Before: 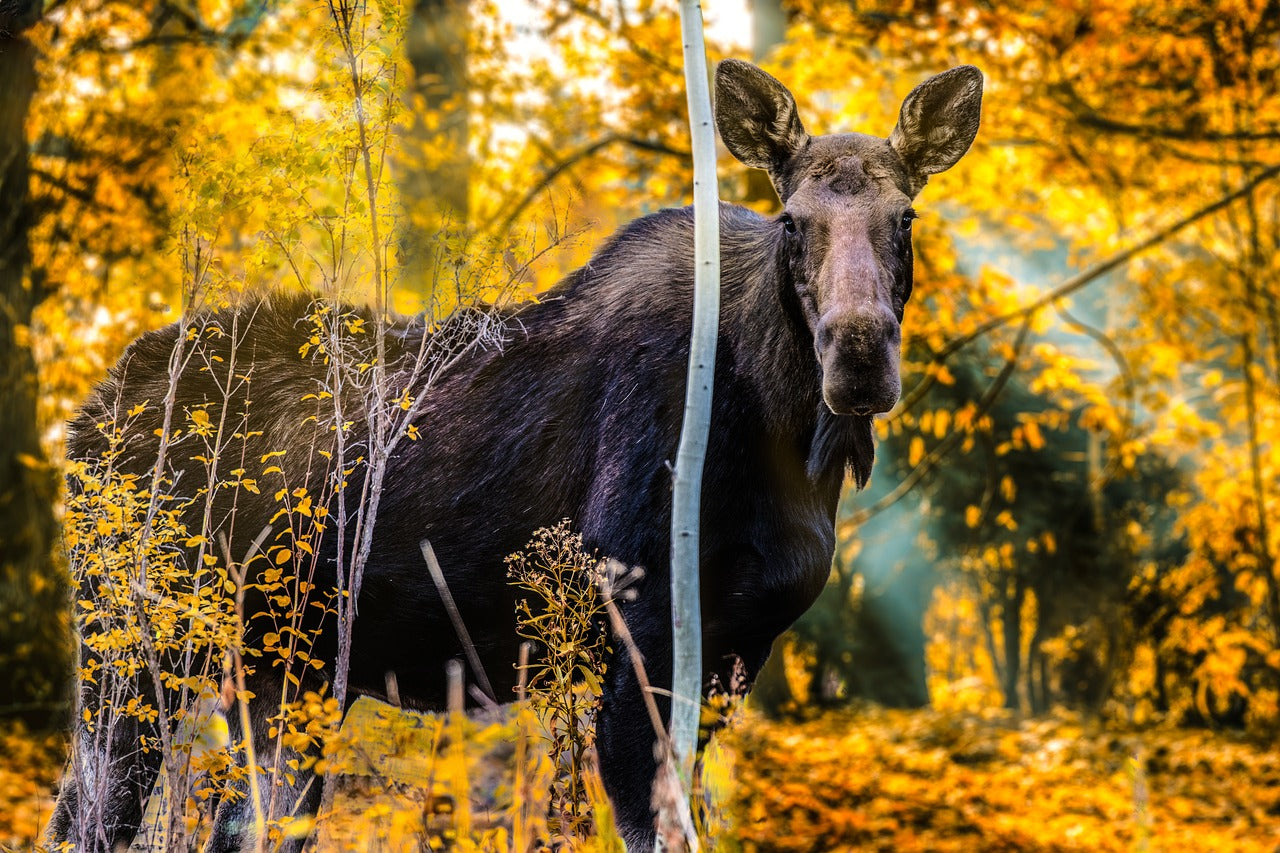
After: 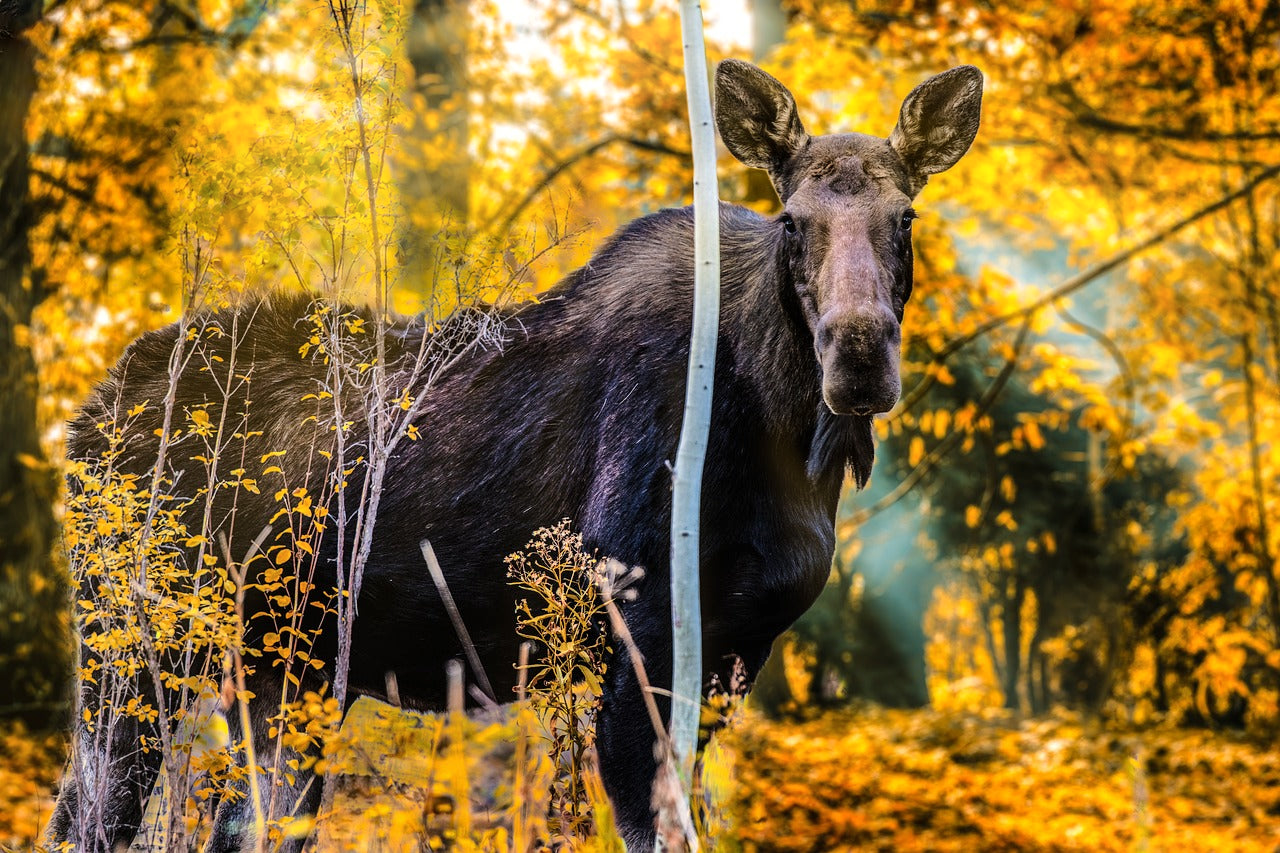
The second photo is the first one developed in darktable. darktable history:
shadows and highlights: highlights 70.7, soften with gaussian
exposure: compensate highlight preservation false
